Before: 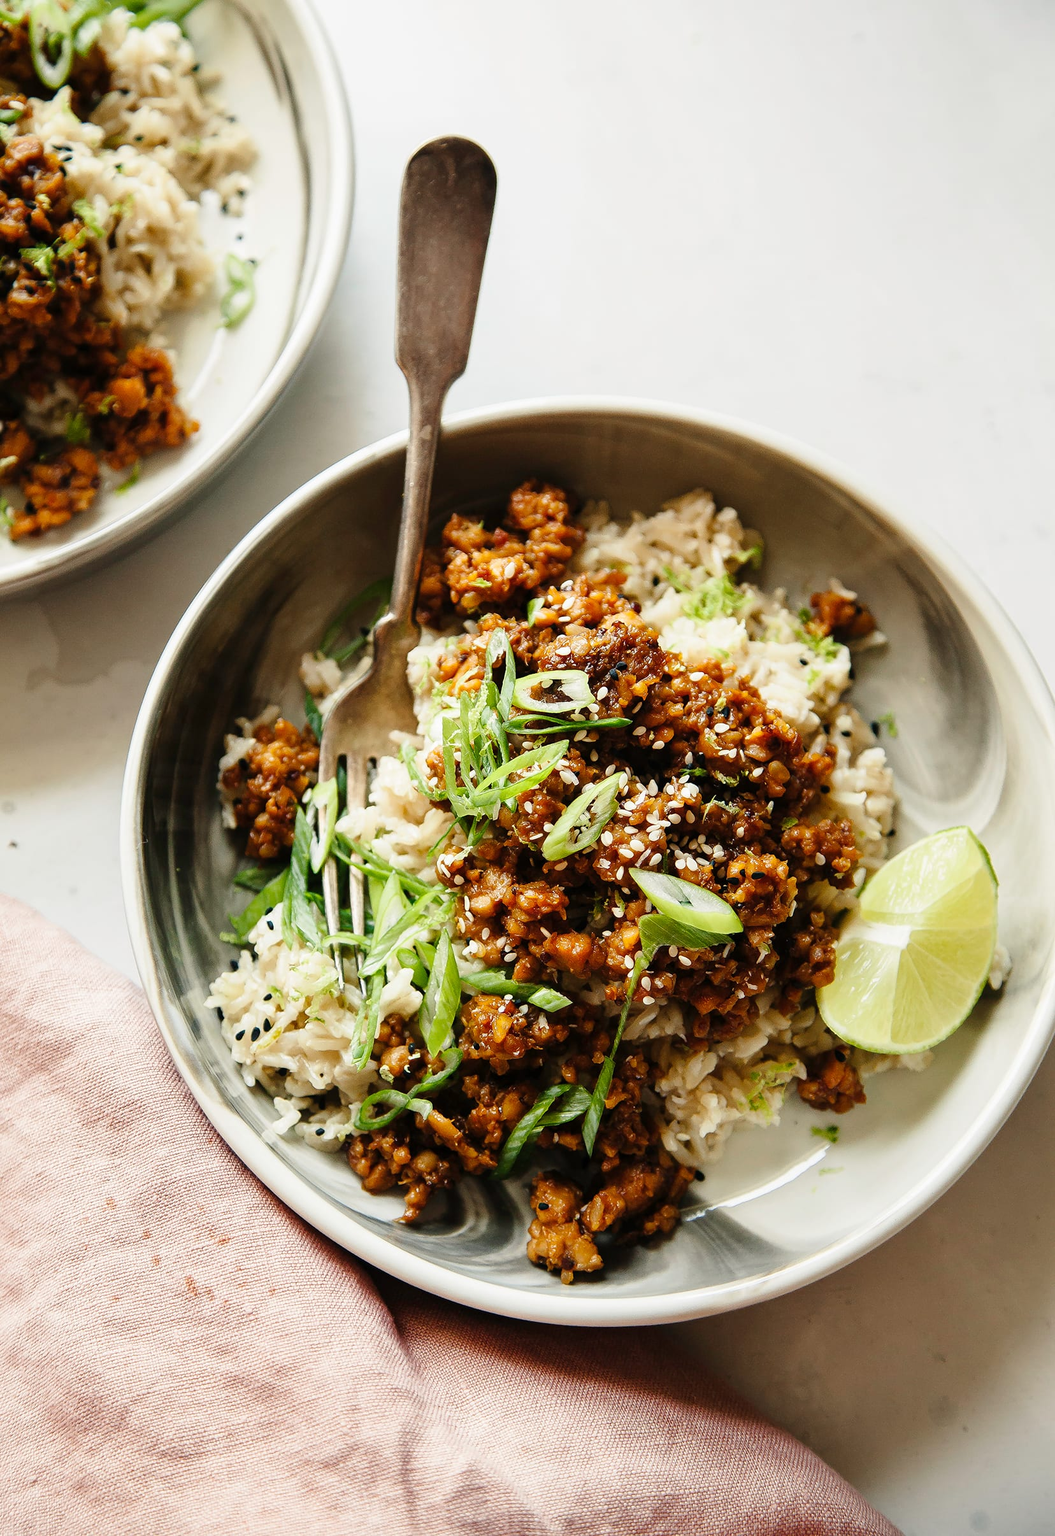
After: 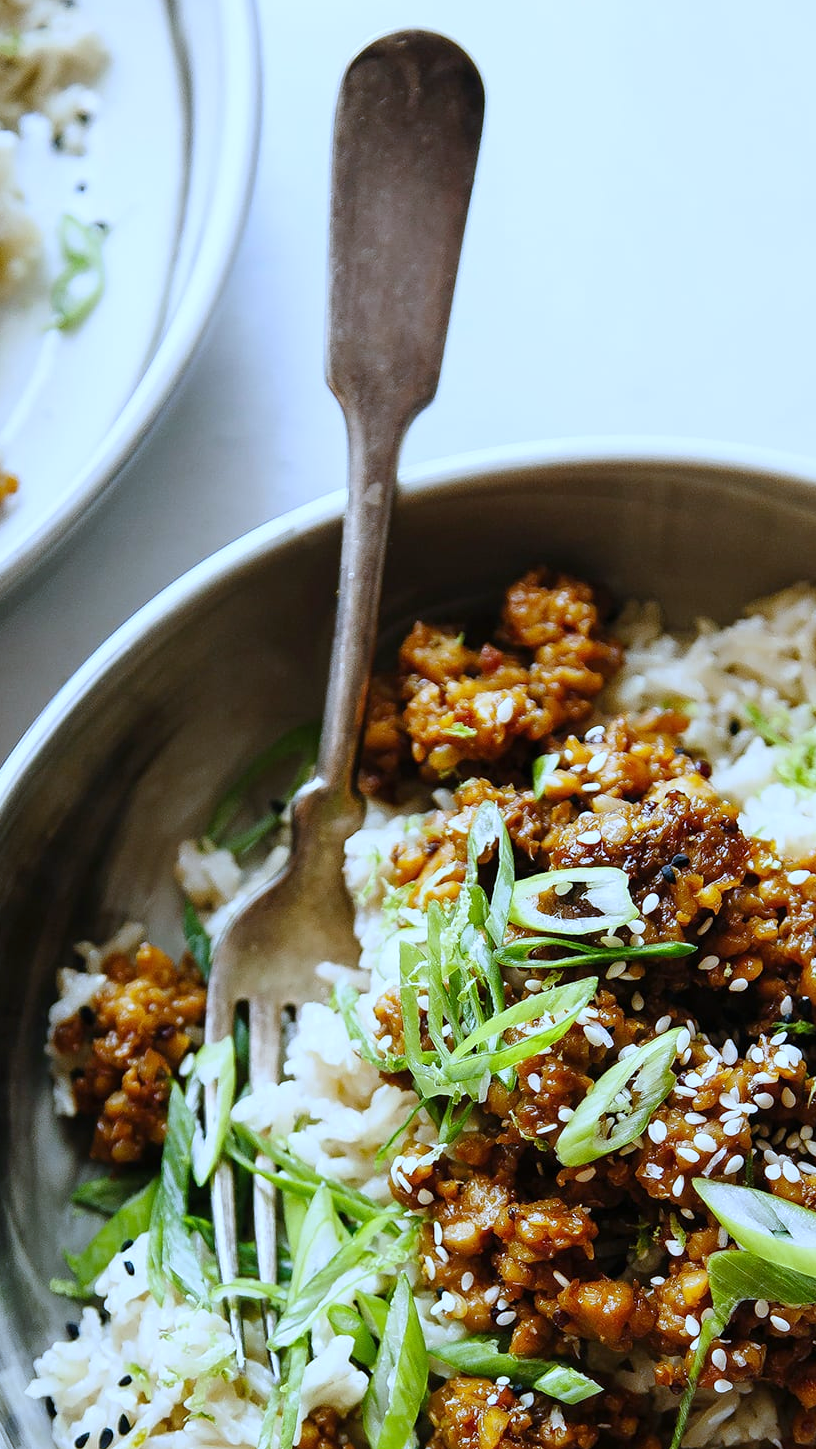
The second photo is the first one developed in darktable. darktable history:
crop: left 17.835%, top 7.675%, right 32.881%, bottom 32.213%
white balance: red 0.871, blue 1.249
